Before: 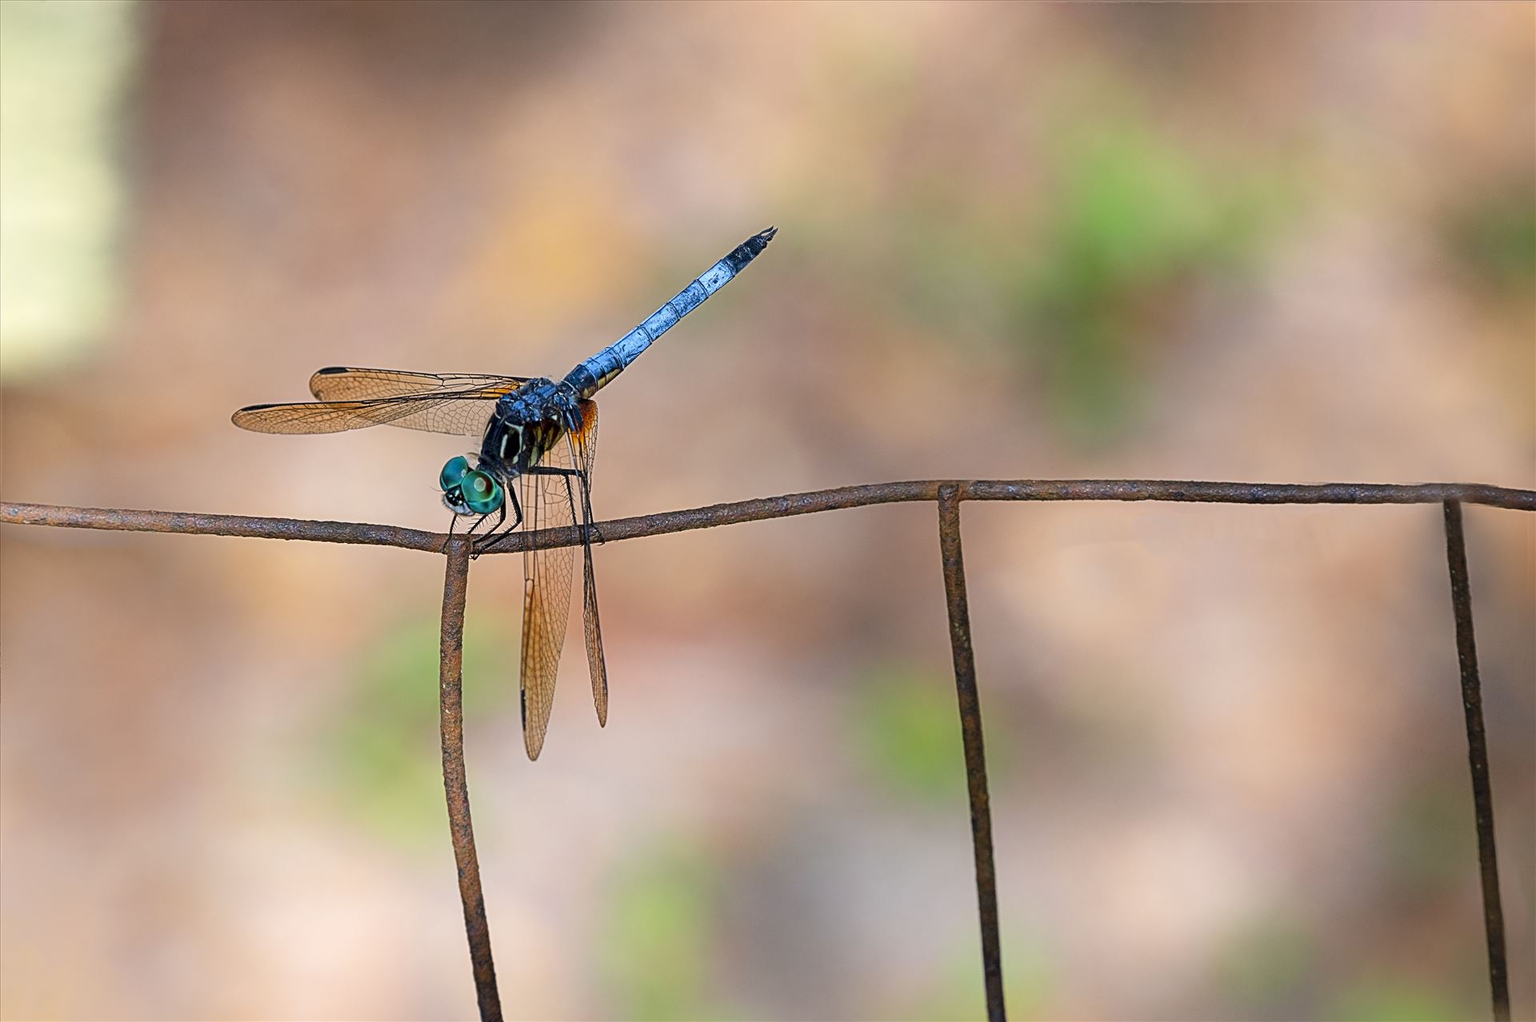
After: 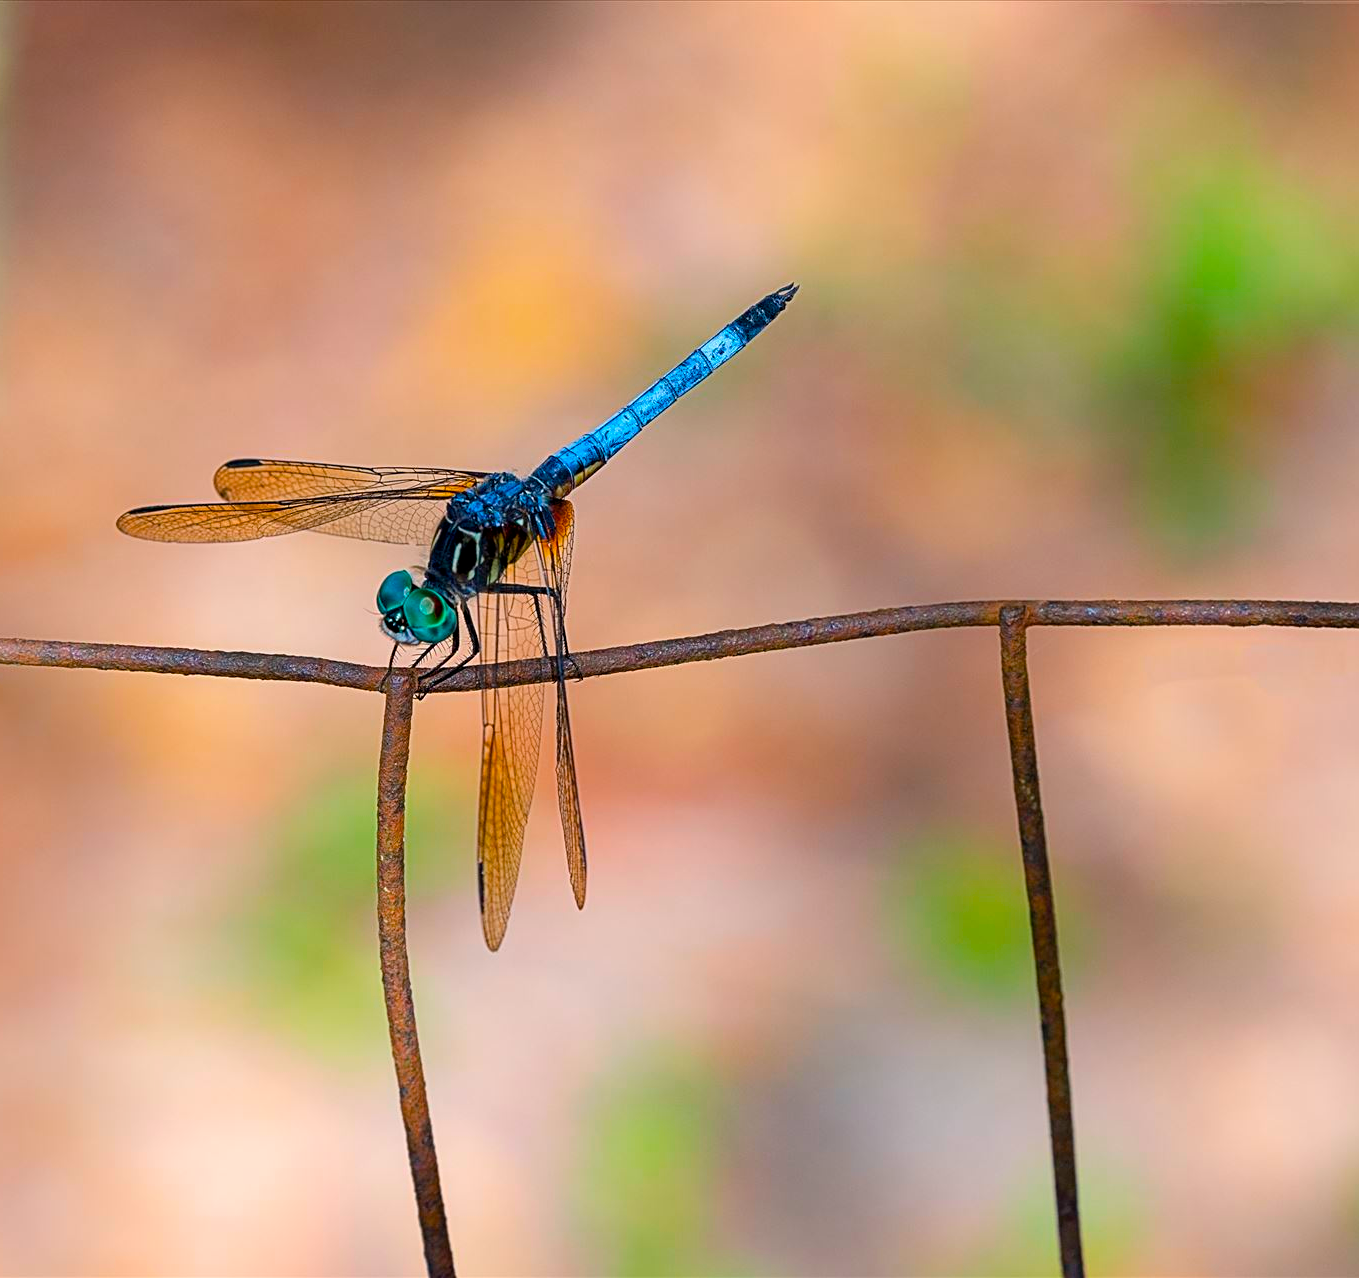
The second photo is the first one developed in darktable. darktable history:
crop and rotate: left 9.061%, right 20.142%
color balance rgb: perceptual saturation grading › global saturation 30%, global vibrance 20%
